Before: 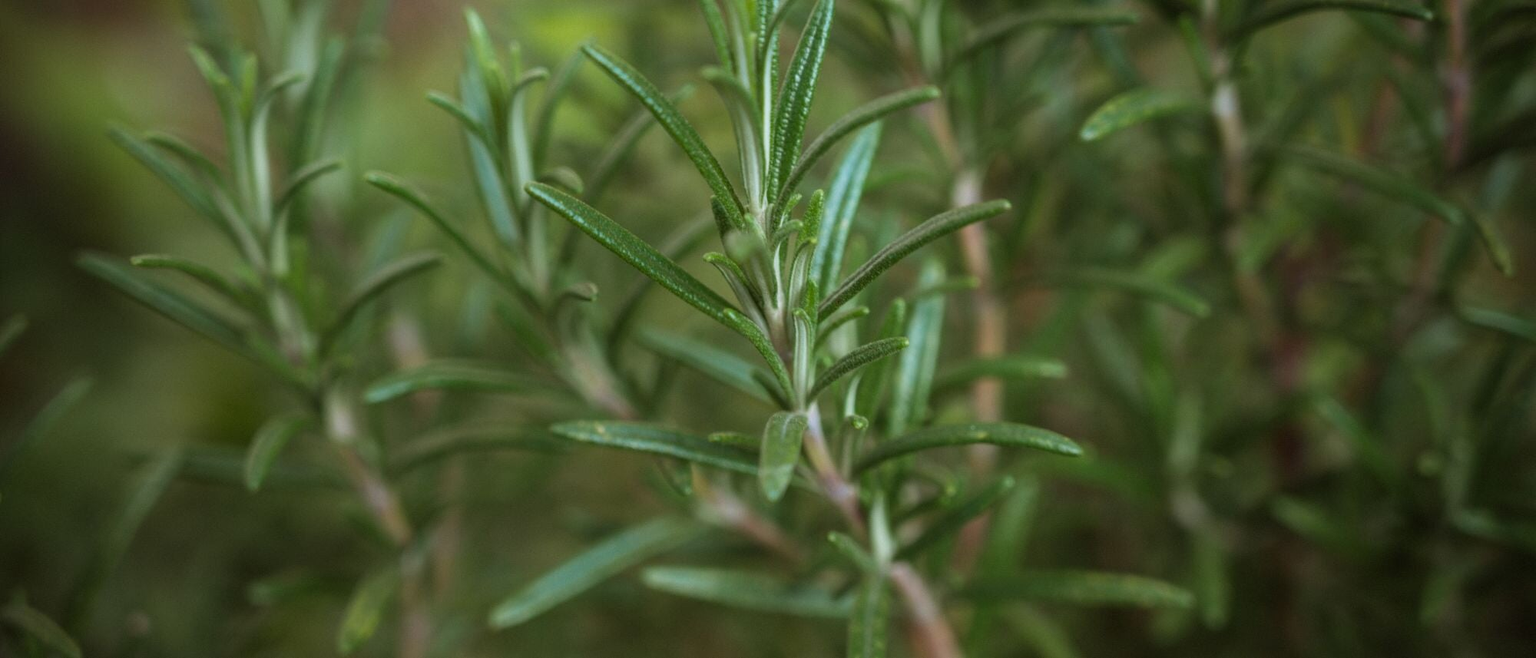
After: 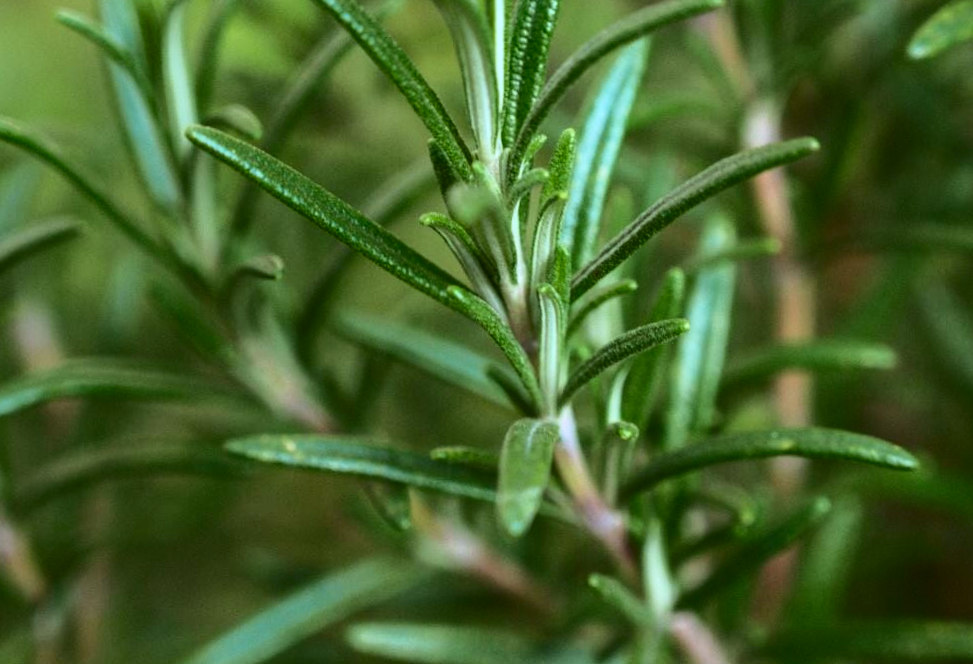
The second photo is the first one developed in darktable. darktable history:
white balance: red 0.974, blue 1.044
crop and rotate: angle 0.02°, left 24.353%, top 13.219%, right 26.156%, bottom 8.224%
tone curve: curves: ch0 [(0, 0) (0.234, 0.191) (0.48, 0.534) (0.608, 0.667) (0.725, 0.809) (0.864, 0.922) (1, 1)]; ch1 [(0, 0) (0.453, 0.43) (0.5, 0.5) (0.615, 0.649) (1, 1)]; ch2 [(0, 0) (0.5, 0.5) (0.586, 0.617) (1, 1)], color space Lab, independent channels, preserve colors none
tone equalizer: -8 EV -0.417 EV, -7 EV -0.389 EV, -6 EV -0.333 EV, -5 EV -0.222 EV, -3 EV 0.222 EV, -2 EV 0.333 EV, -1 EV 0.389 EV, +0 EV 0.417 EV, edges refinement/feathering 500, mask exposure compensation -1.57 EV, preserve details no
rotate and perspective: rotation -1°, crop left 0.011, crop right 0.989, crop top 0.025, crop bottom 0.975
